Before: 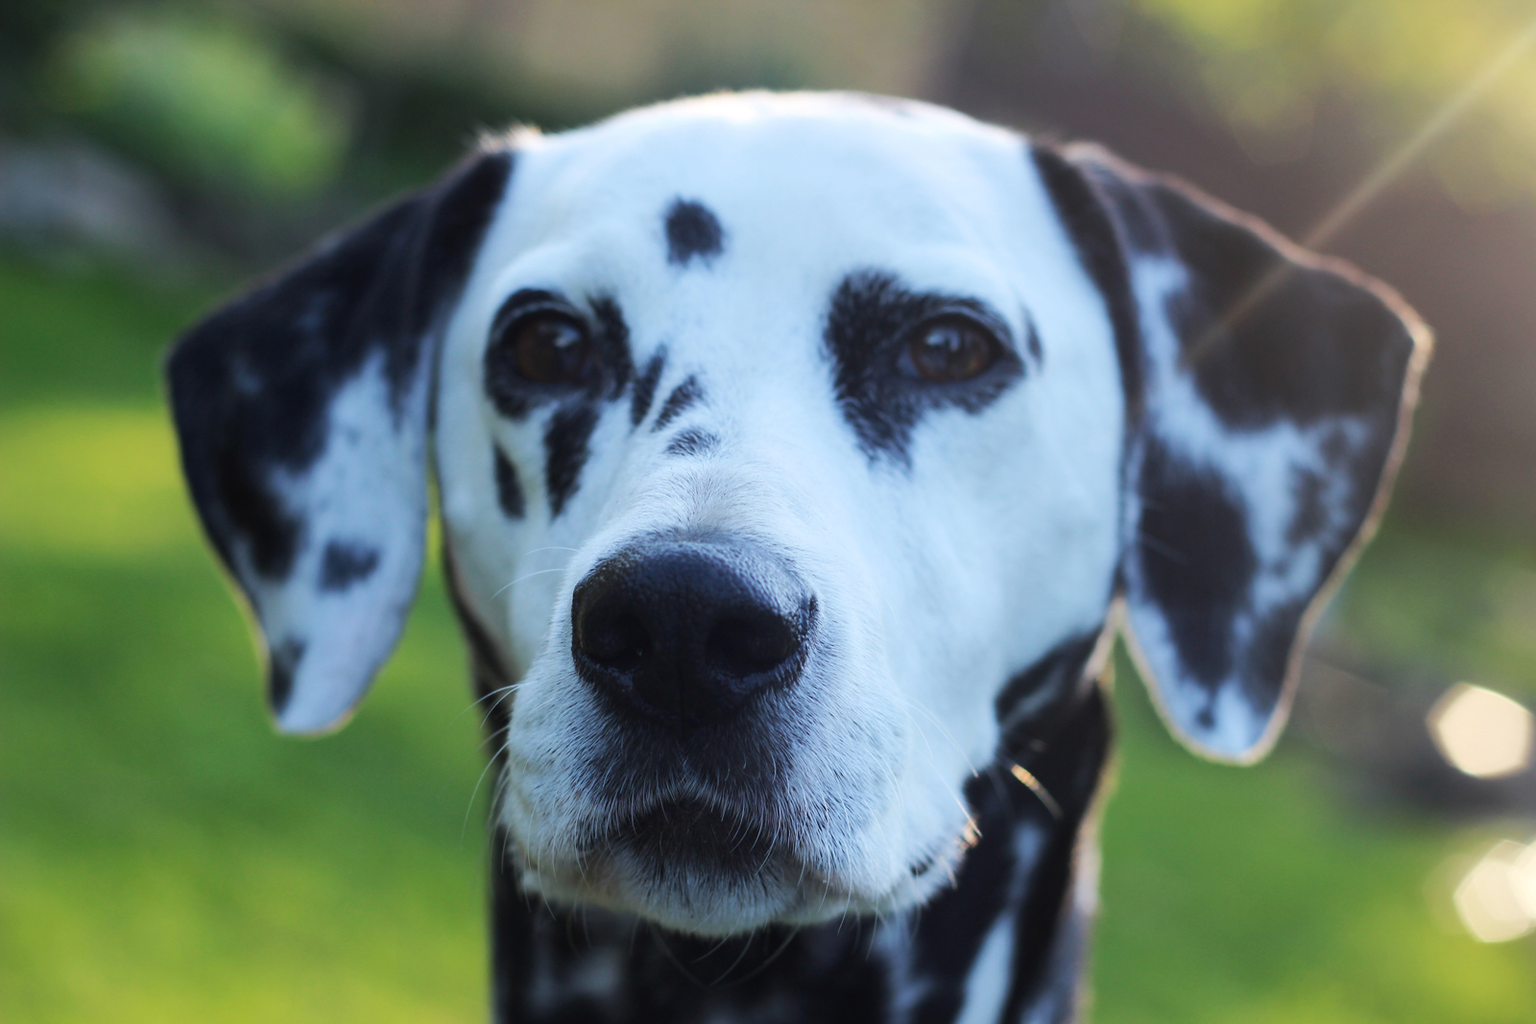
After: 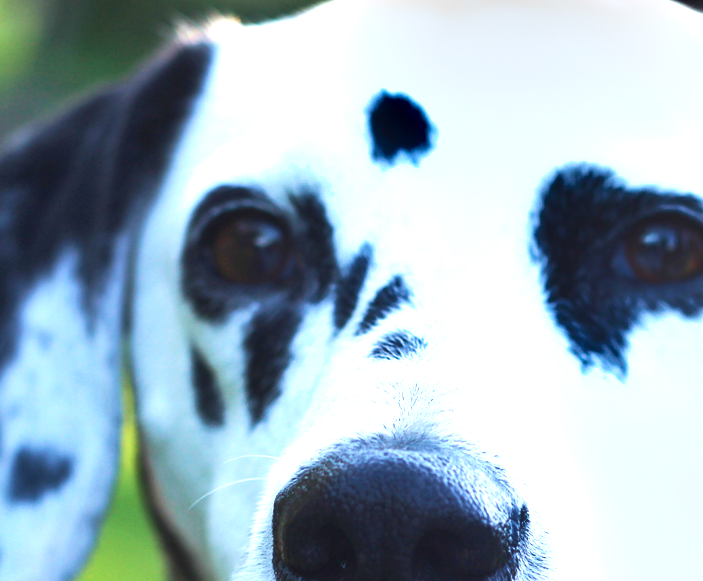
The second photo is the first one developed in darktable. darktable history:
velvia: on, module defaults
exposure: black level correction 0, exposure 1.1 EV, compensate exposure bias true, compensate highlight preservation false
shadows and highlights: low approximation 0.01, soften with gaussian
crop: left 20.208%, top 10.783%, right 35.831%, bottom 34.737%
